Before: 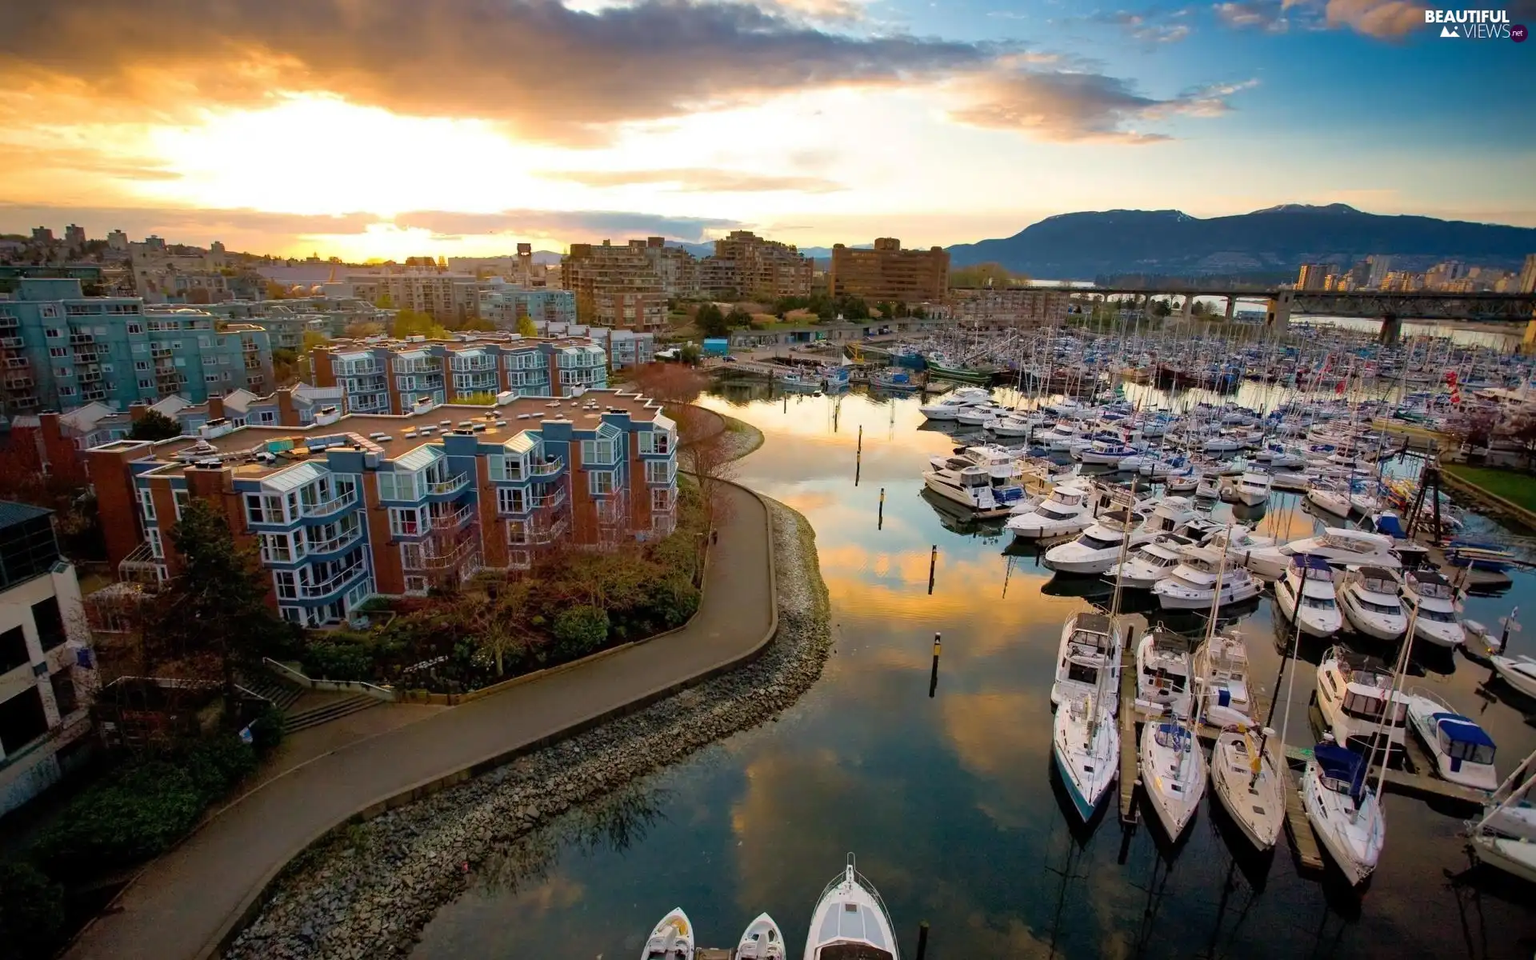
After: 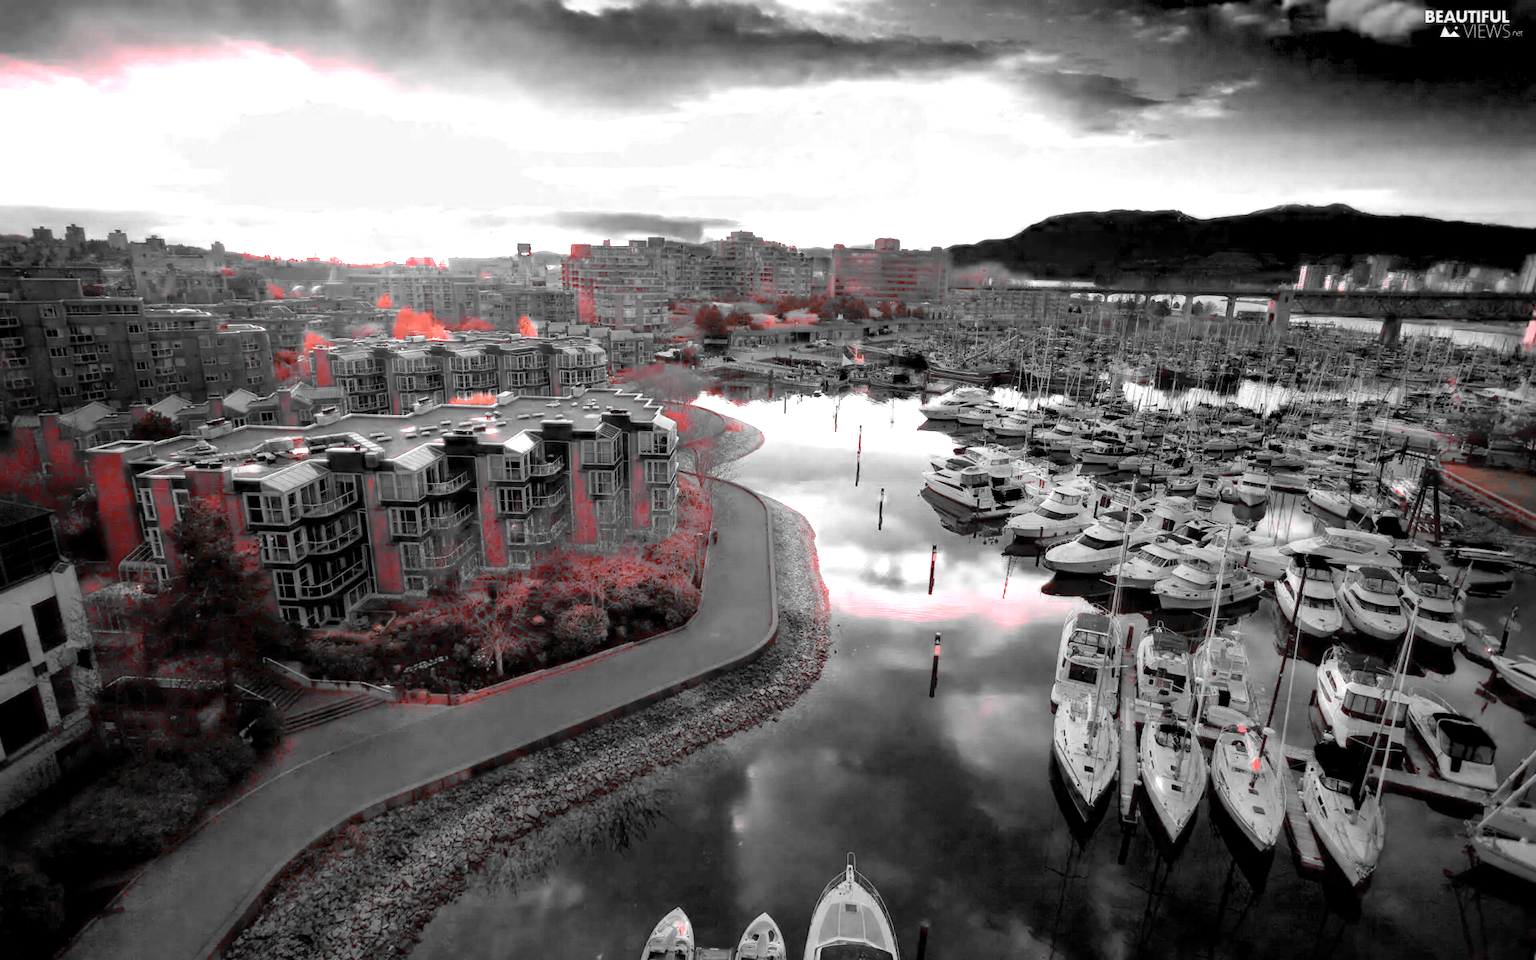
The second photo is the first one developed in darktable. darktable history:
exposure: black level correction 0.001, exposure 0.499 EV, compensate highlight preservation false
color calibration: output R [1.422, -0.35, -0.252, 0], output G [-0.238, 1.259, -0.084, 0], output B [-0.081, -0.196, 1.58, 0], output brightness [0.49, 0.671, -0.57, 0], illuminant custom, x 0.262, y 0.521, temperature 7025.96 K
color zones: curves: ch1 [(0, 0.006) (0.094, 0.285) (0.171, 0.001) (0.429, 0.001) (0.571, 0.003) (0.714, 0.004) (0.857, 0.004) (1, 0.006)]
